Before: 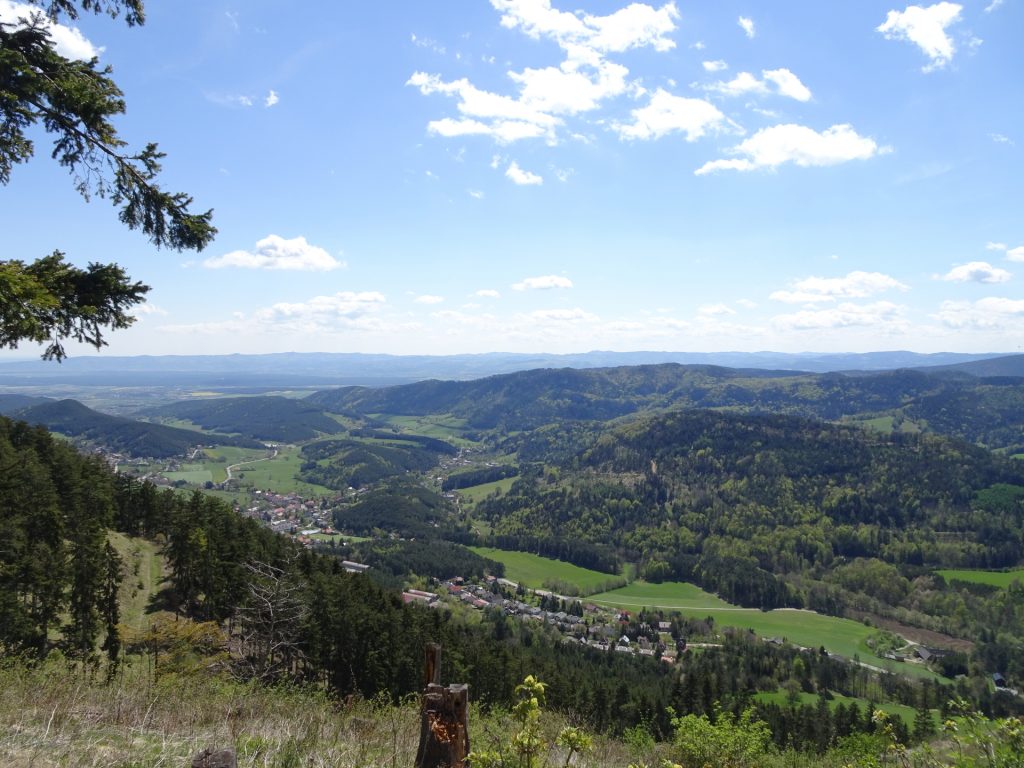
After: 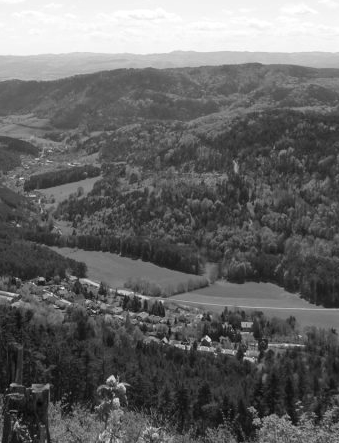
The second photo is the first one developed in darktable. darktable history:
white balance: red 1.045, blue 0.932
crop: left 40.878%, top 39.176%, right 25.993%, bottom 3.081%
monochrome: on, module defaults
